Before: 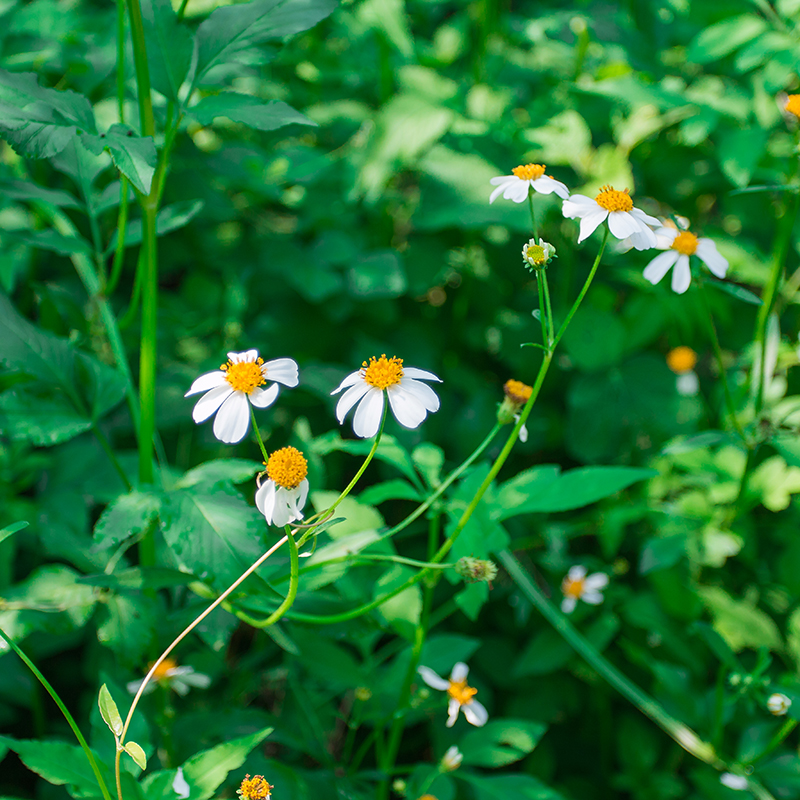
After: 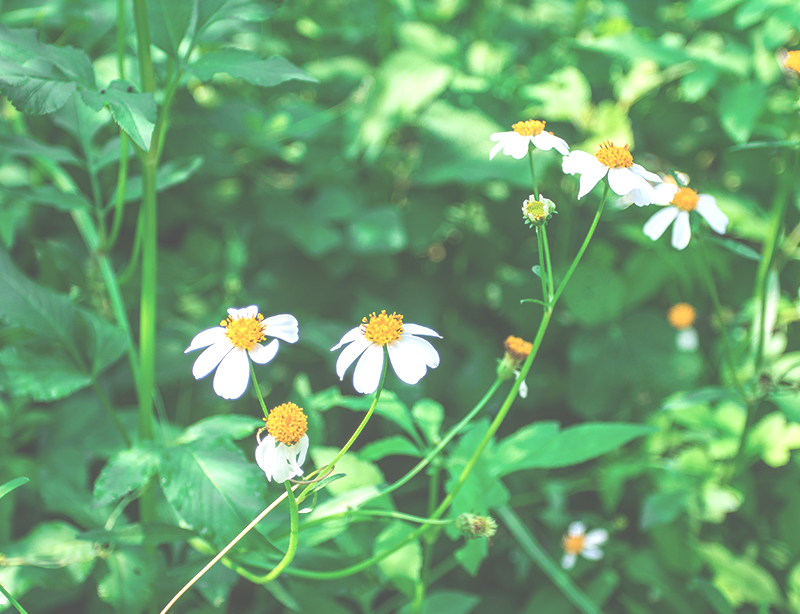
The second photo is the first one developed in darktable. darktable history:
exposure: black level correction -0.072, exposure 0.503 EV, compensate highlight preservation false
crop: top 5.571%, bottom 17.63%
local contrast: on, module defaults
